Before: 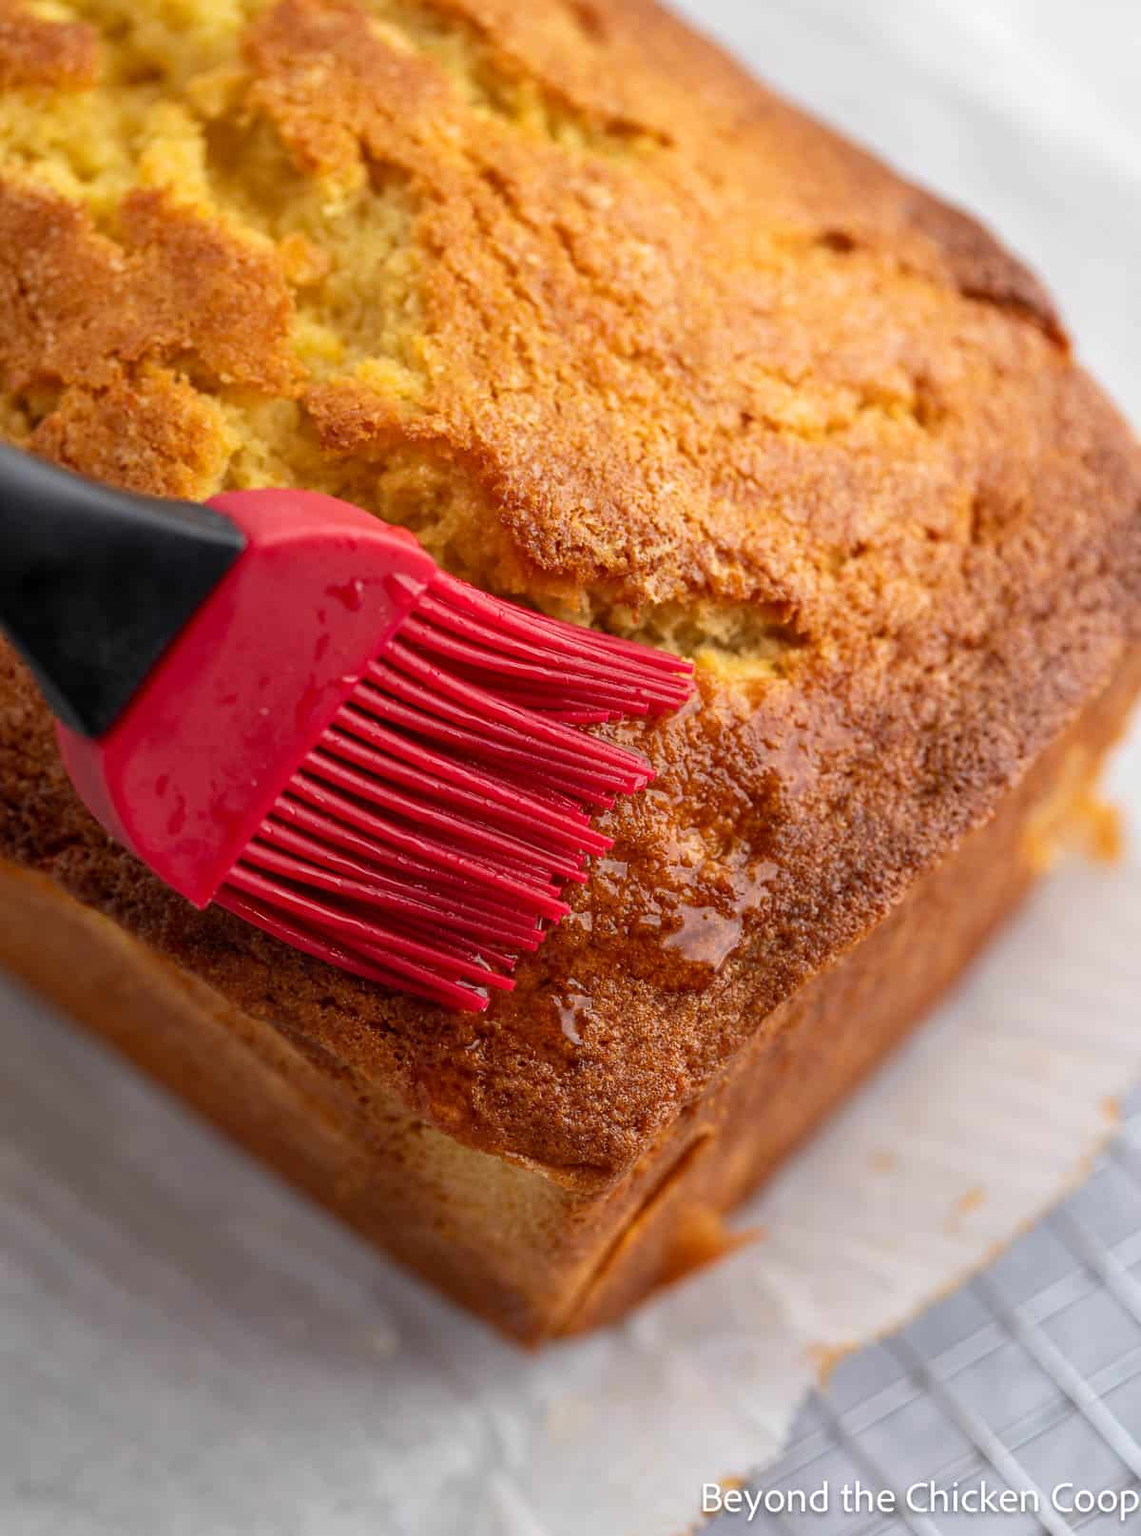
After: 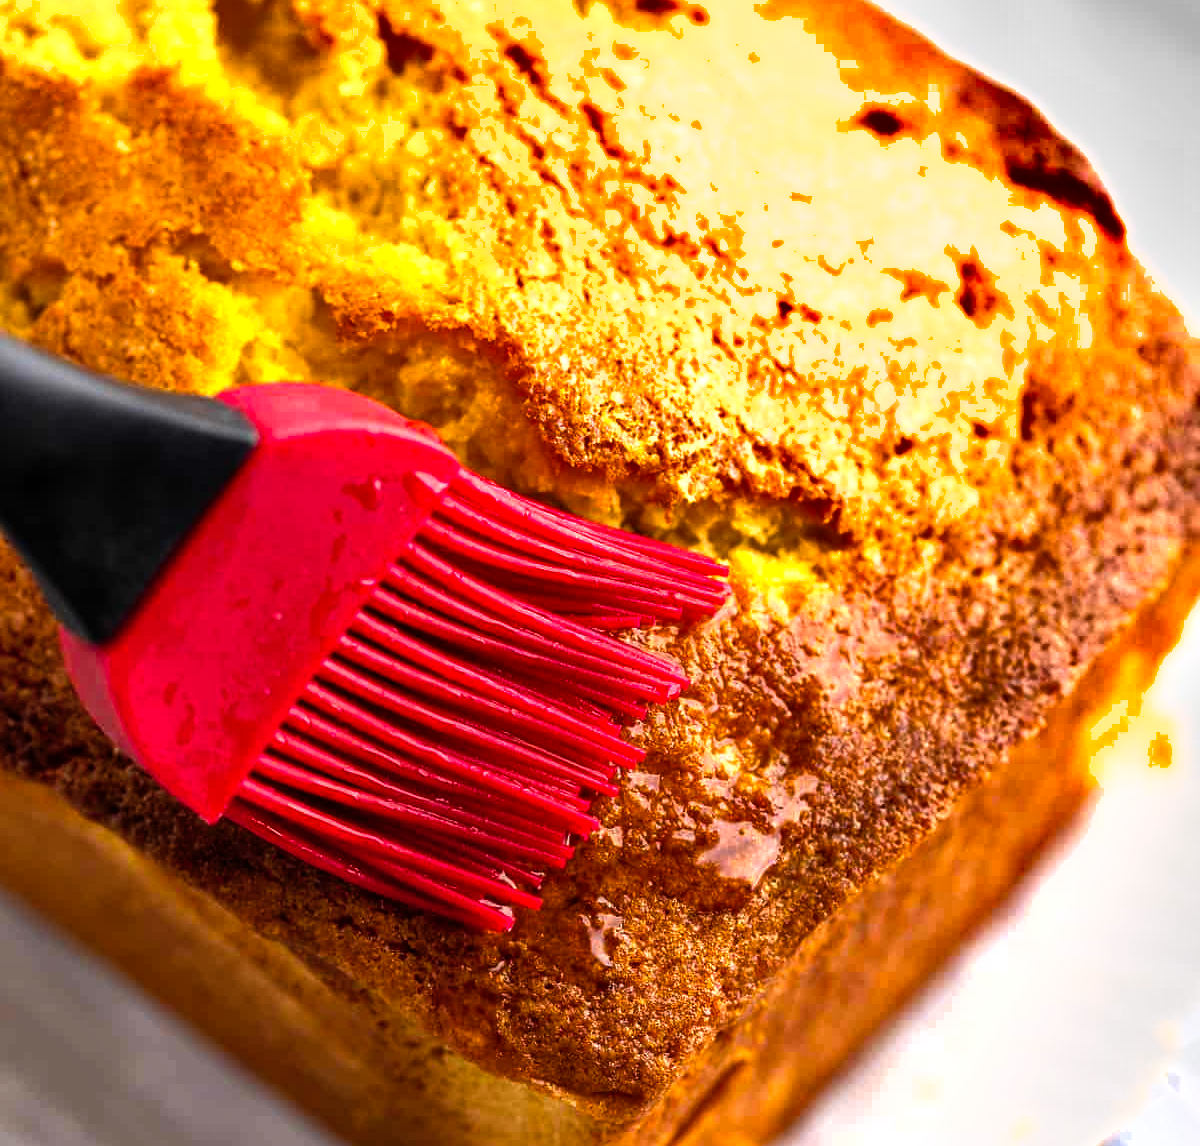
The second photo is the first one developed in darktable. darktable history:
crop and rotate: top 8.207%, bottom 20.805%
tone equalizer: -8 EV -0.767 EV, -7 EV -0.686 EV, -6 EV -0.608 EV, -5 EV -0.375 EV, -3 EV 0.378 EV, -2 EV 0.6 EV, -1 EV 0.694 EV, +0 EV 0.766 EV, mask exposure compensation -0.494 EV
color balance rgb: linear chroma grading › global chroma 5.853%, perceptual saturation grading › global saturation 25.335%, perceptual brilliance grading › global brilliance 14.814%, perceptual brilliance grading › shadows -34.481%
shadows and highlights: low approximation 0.01, soften with gaussian
